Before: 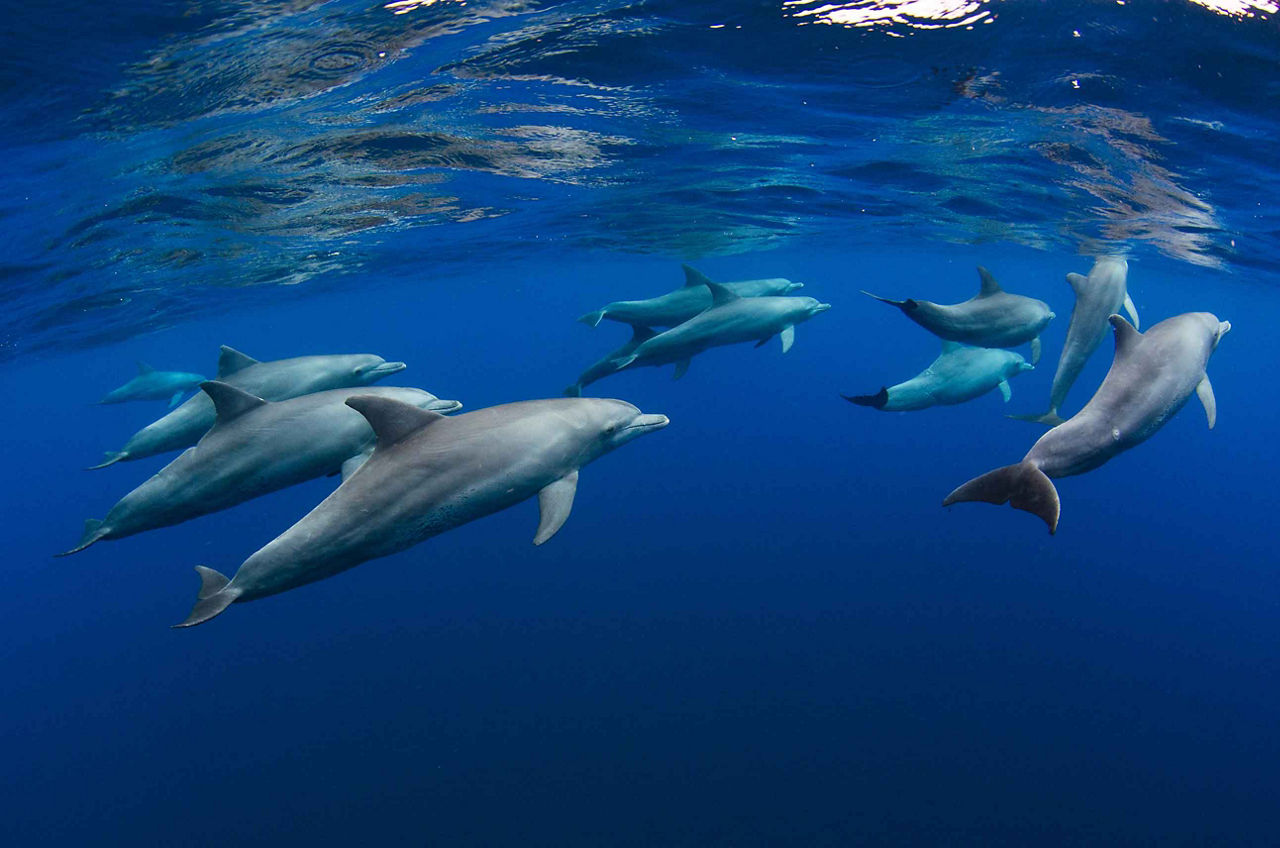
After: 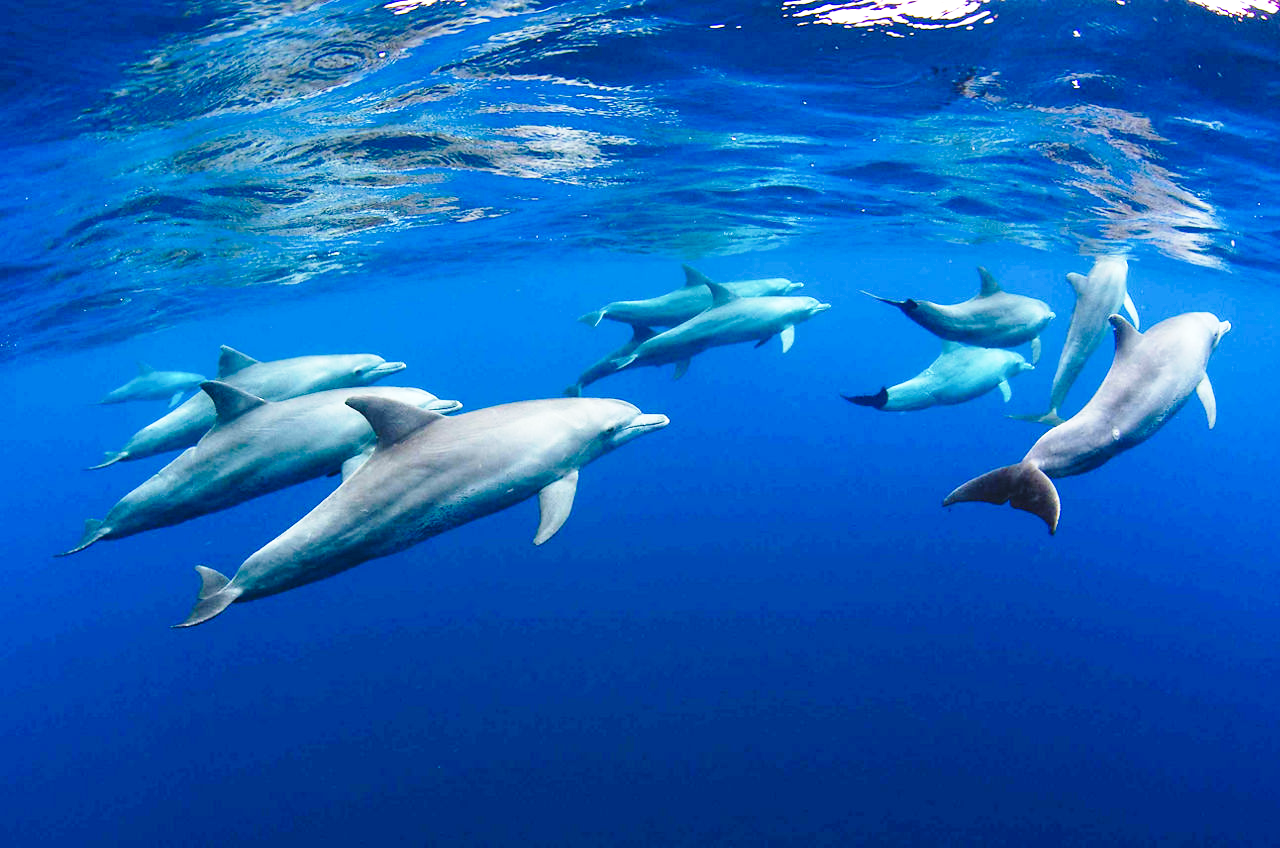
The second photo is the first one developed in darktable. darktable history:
exposure: exposure 0.569 EV, compensate highlight preservation false
base curve: curves: ch0 [(0, 0) (0.028, 0.03) (0.121, 0.232) (0.46, 0.748) (0.859, 0.968) (1, 1)], preserve colors none
